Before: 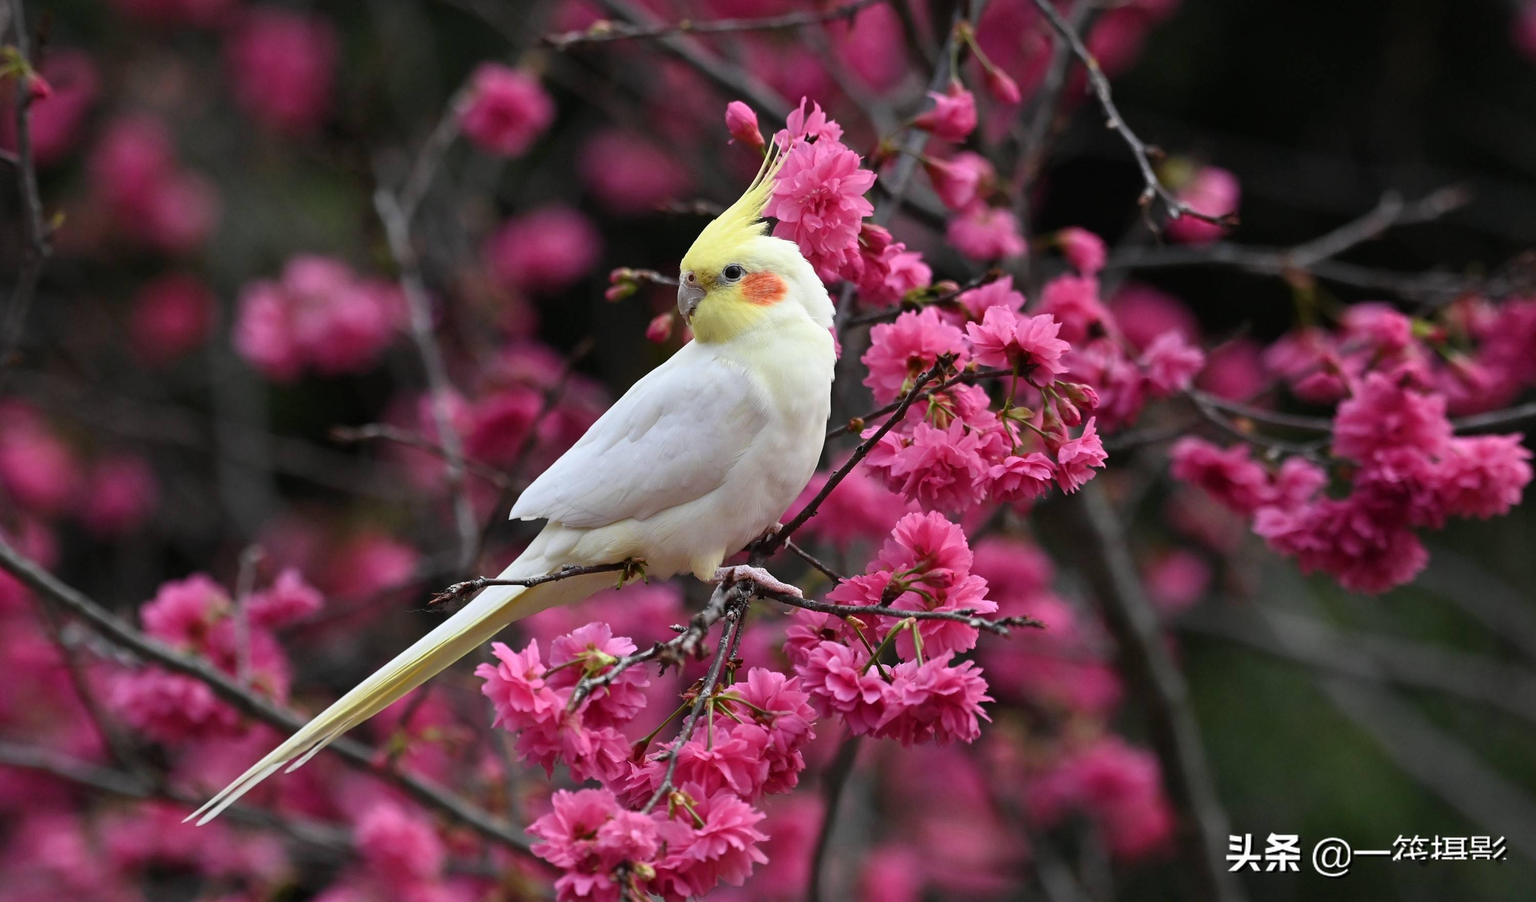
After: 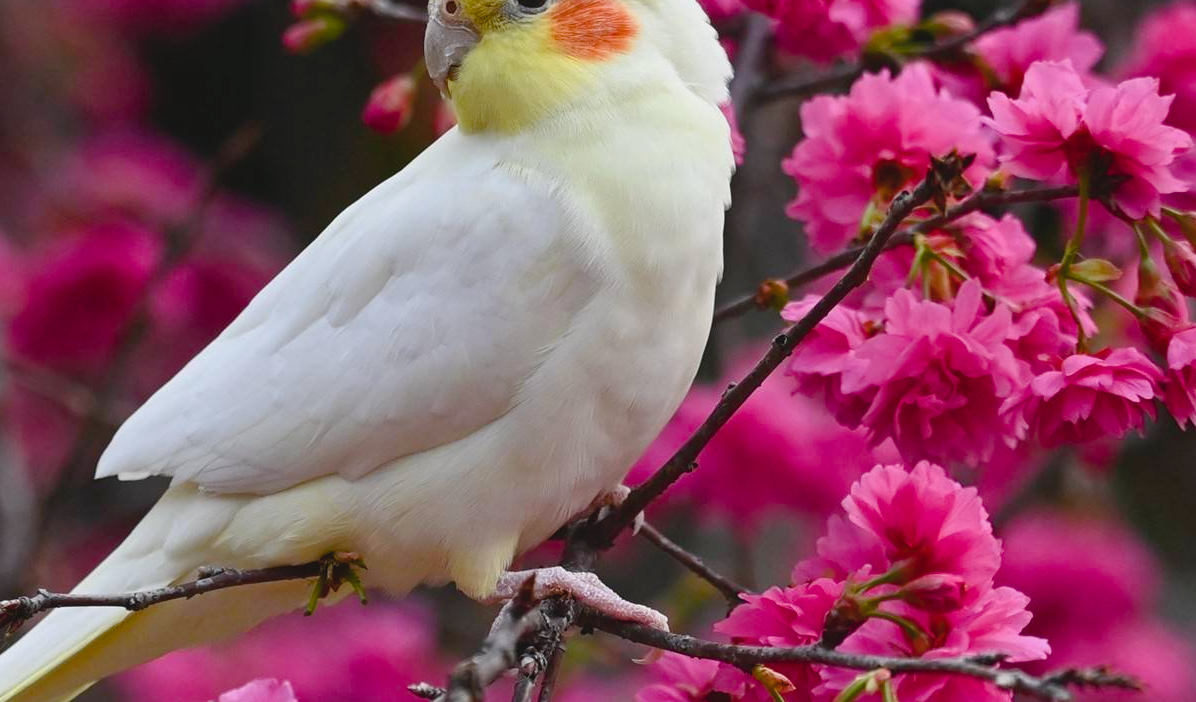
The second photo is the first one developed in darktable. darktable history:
crop: left 29.985%, top 30.489%, right 30.136%, bottom 29.606%
contrast brightness saturation: contrast -0.099, saturation -0.095
color balance rgb: perceptual saturation grading › global saturation 20%, perceptual saturation grading › highlights -14.153%, perceptual saturation grading › shadows 50.045%
